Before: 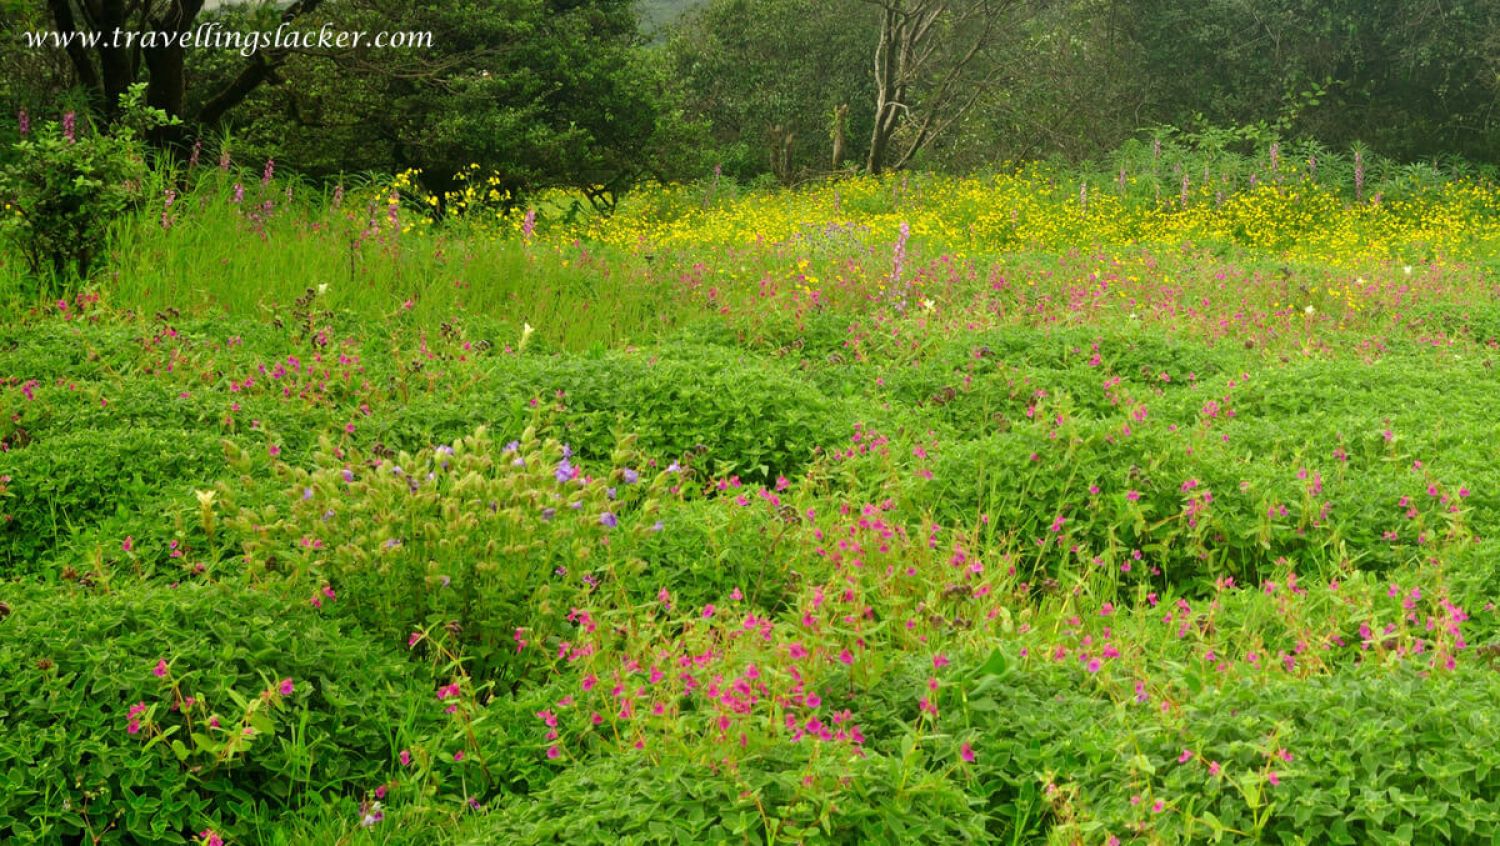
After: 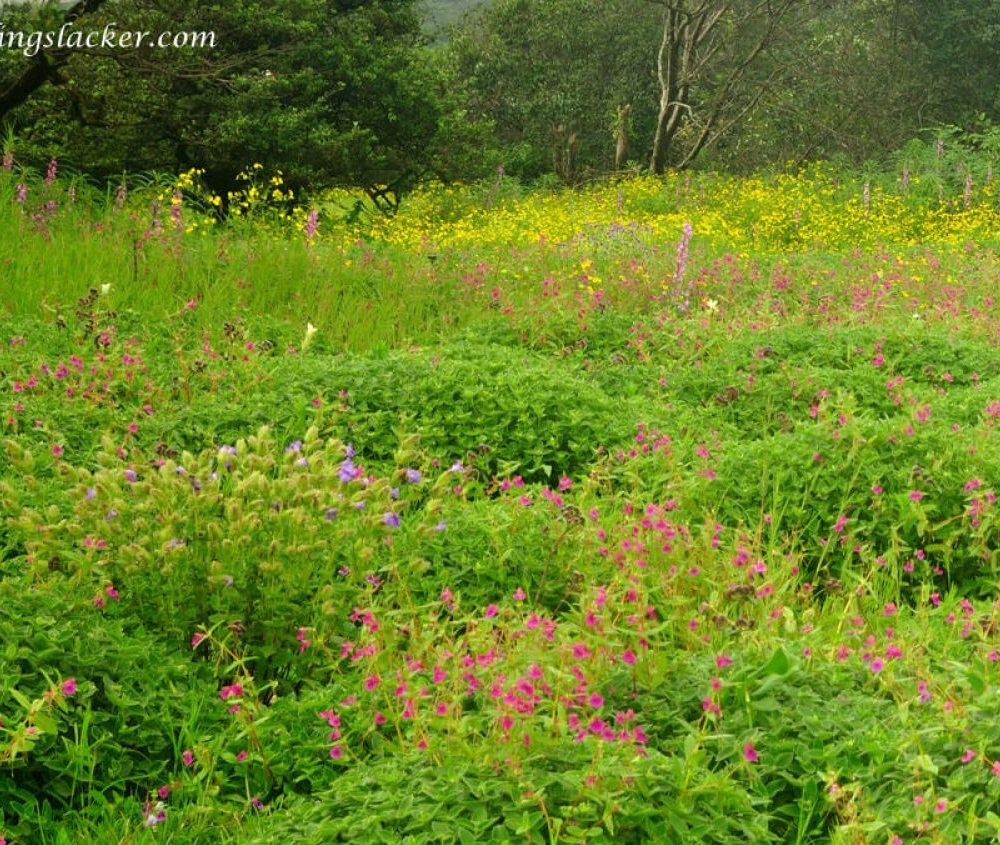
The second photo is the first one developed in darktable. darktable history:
crop and rotate: left 14.469%, right 18.805%
exposure: compensate highlight preservation false
